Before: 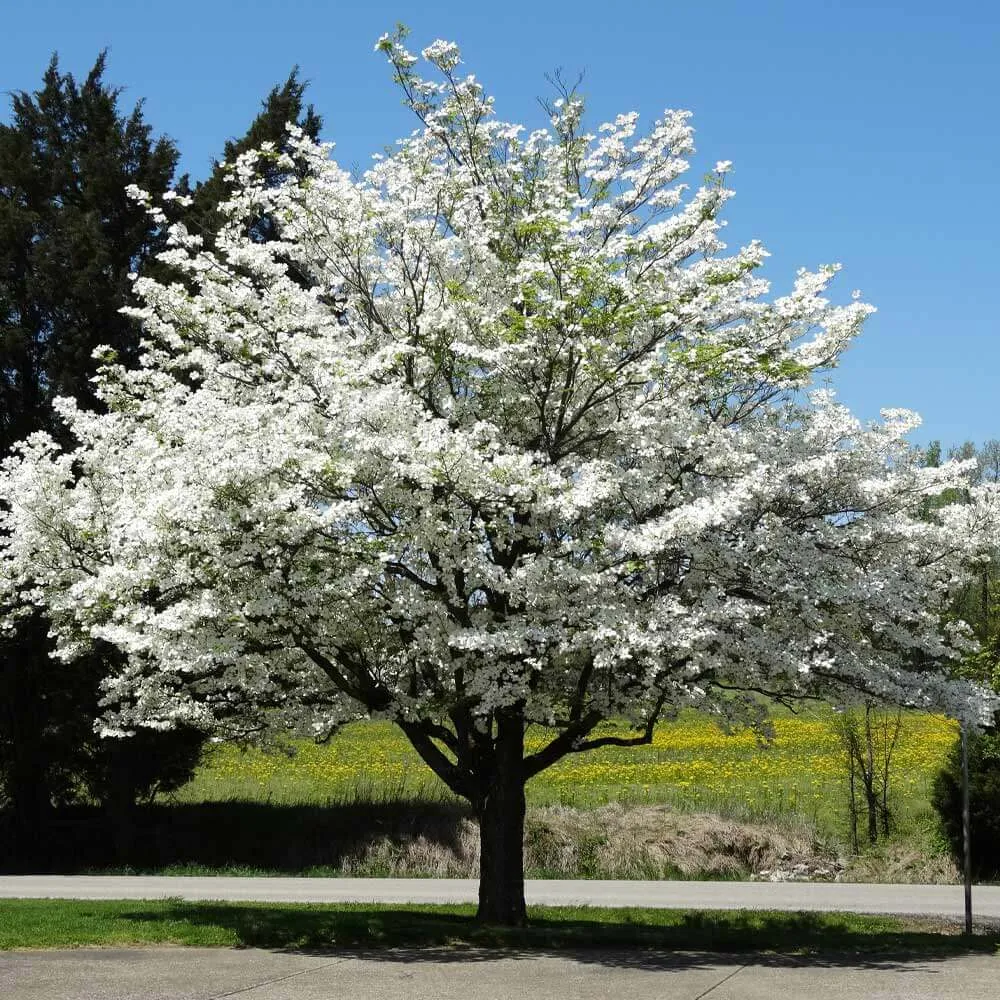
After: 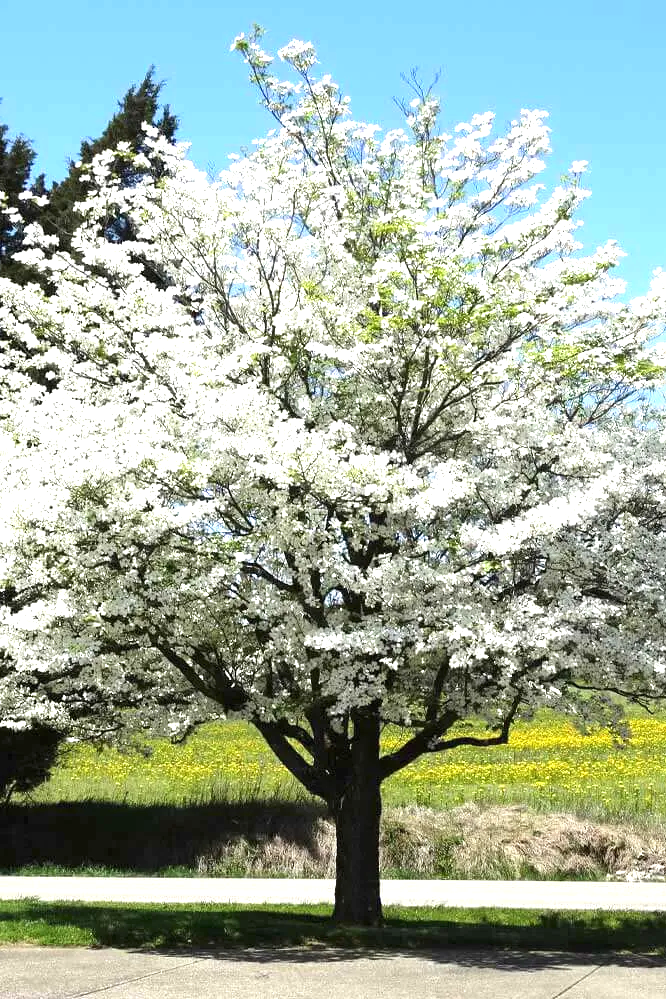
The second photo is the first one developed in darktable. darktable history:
exposure: black level correction 0, exposure 1.102 EV, compensate exposure bias true, compensate highlight preservation false
crop and rotate: left 14.418%, right 18.886%
